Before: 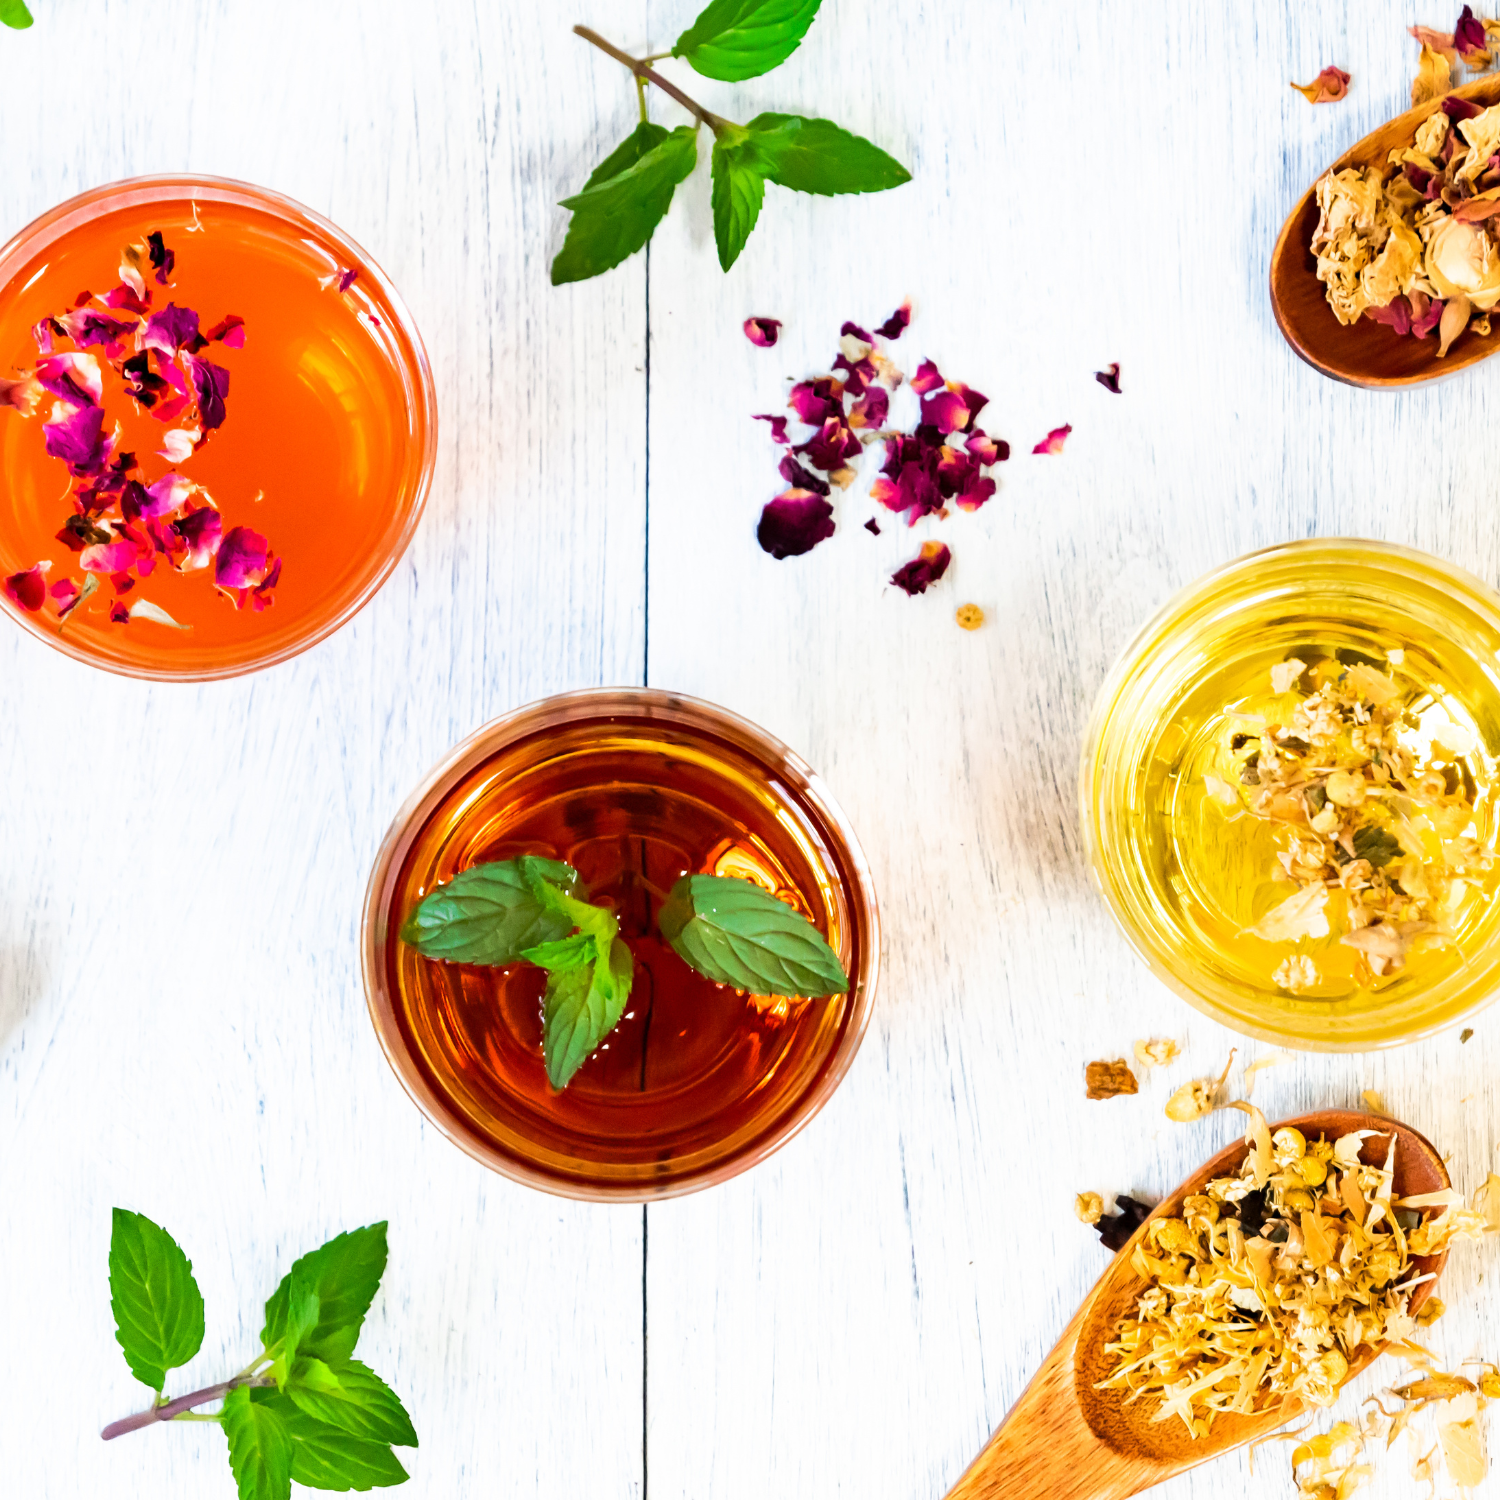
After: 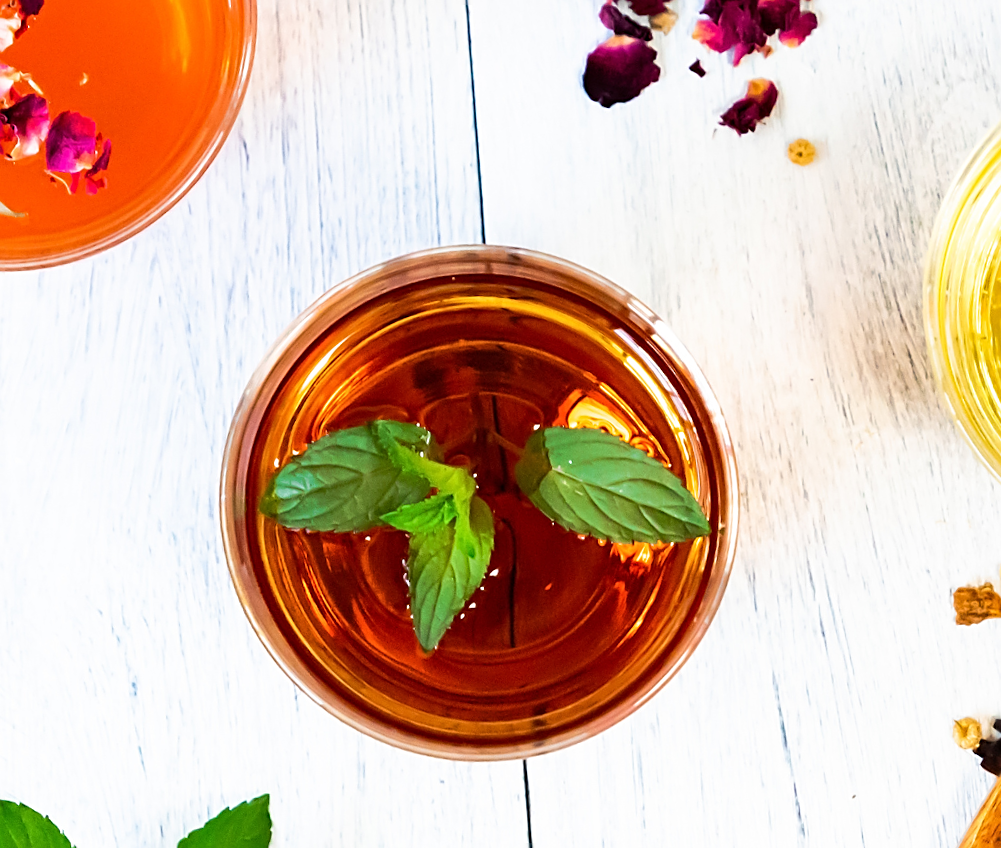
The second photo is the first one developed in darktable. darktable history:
crop: left 13.312%, top 31.28%, right 24.627%, bottom 15.582%
exposure: compensate highlight preservation false
sharpen: on, module defaults
rotate and perspective: rotation -4.2°, shear 0.006, automatic cropping off
